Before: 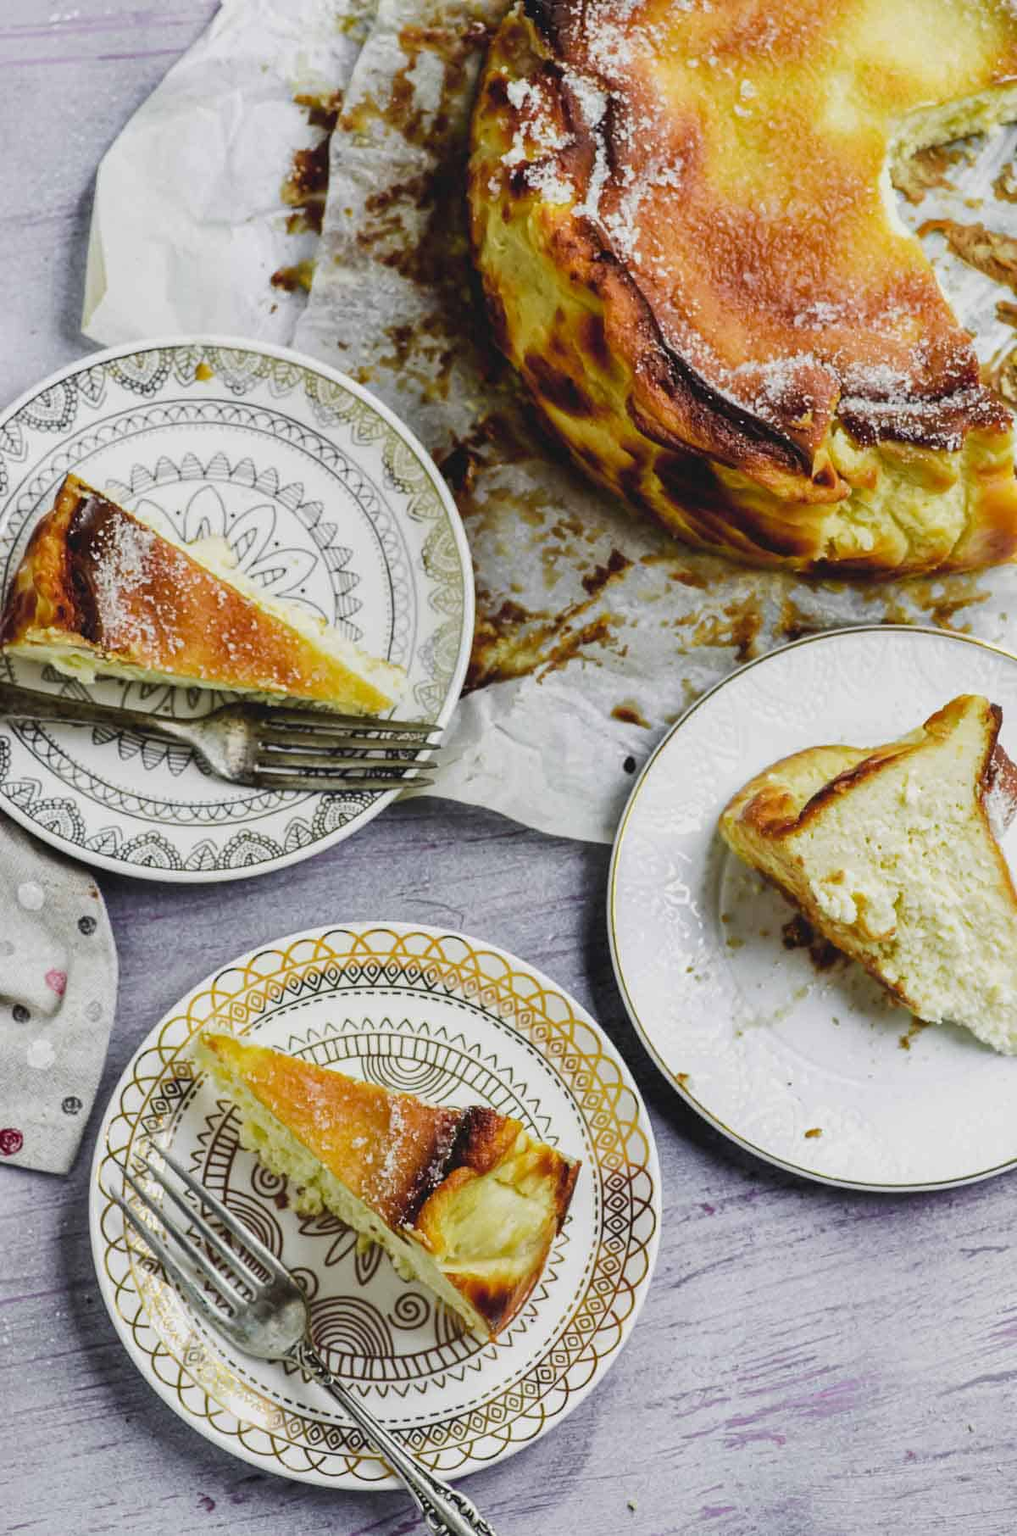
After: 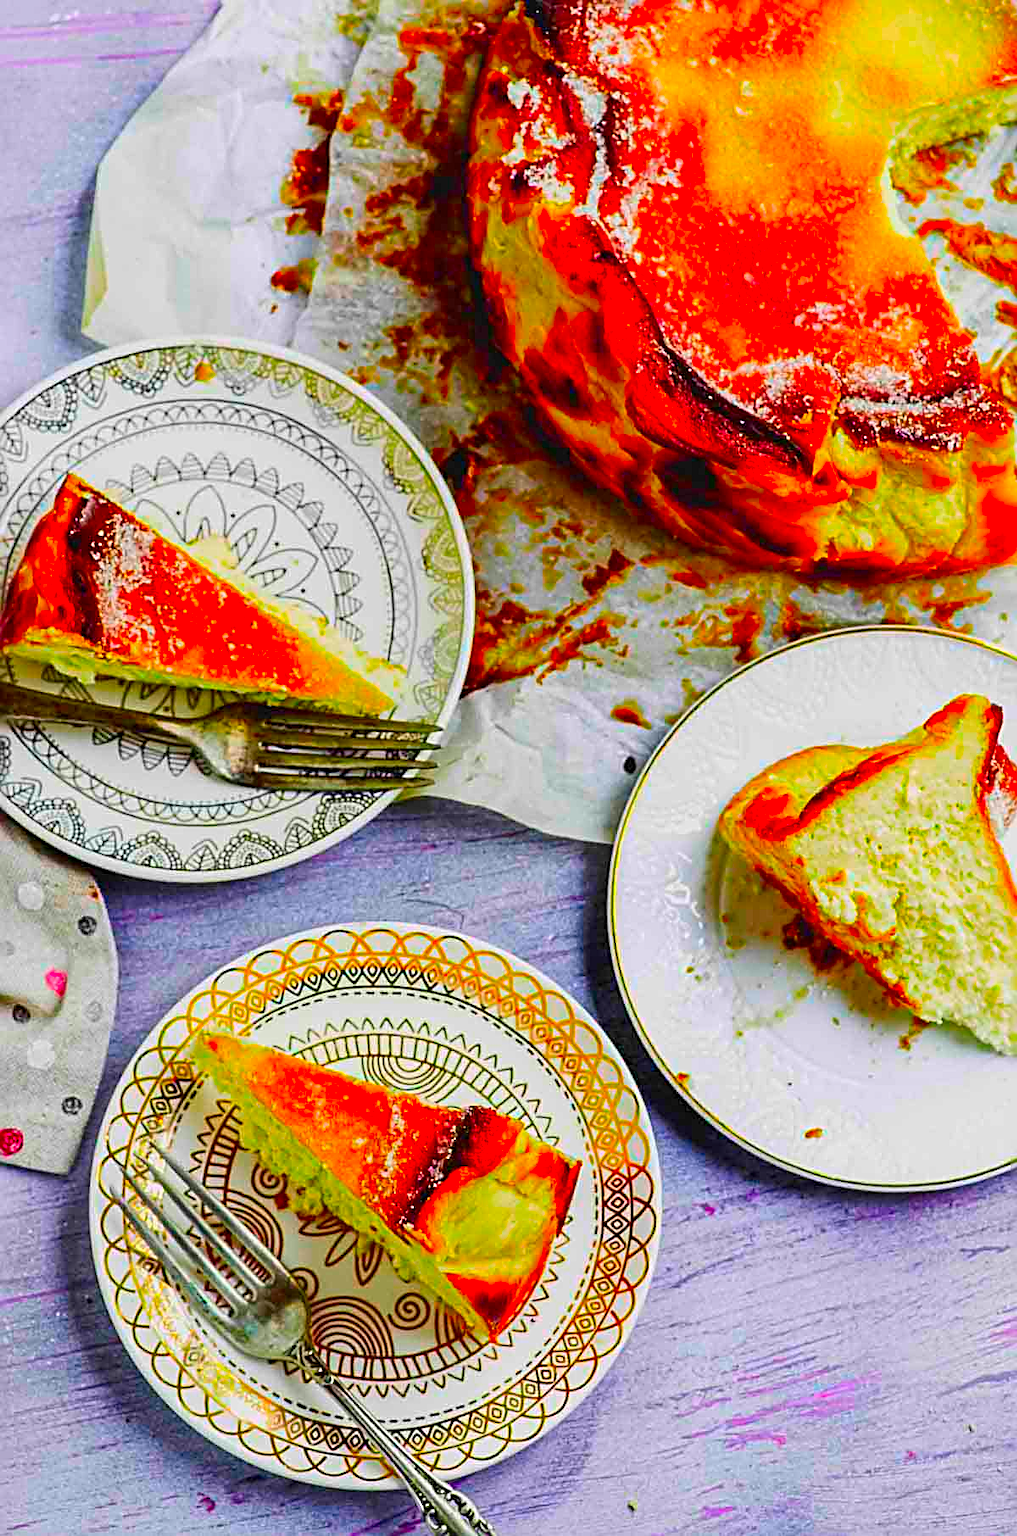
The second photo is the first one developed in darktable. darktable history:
color correction: saturation 3
sharpen: radius 2.817, amount 0.715
